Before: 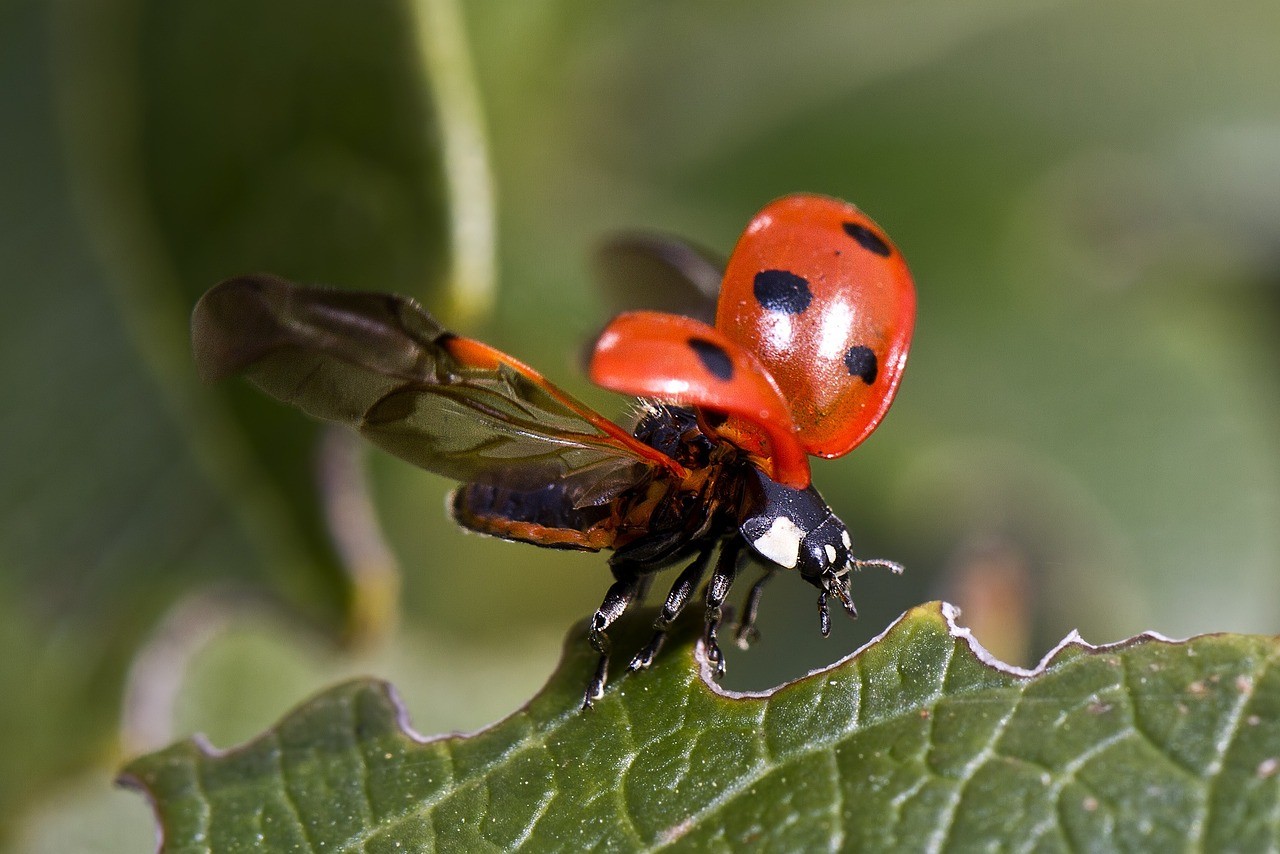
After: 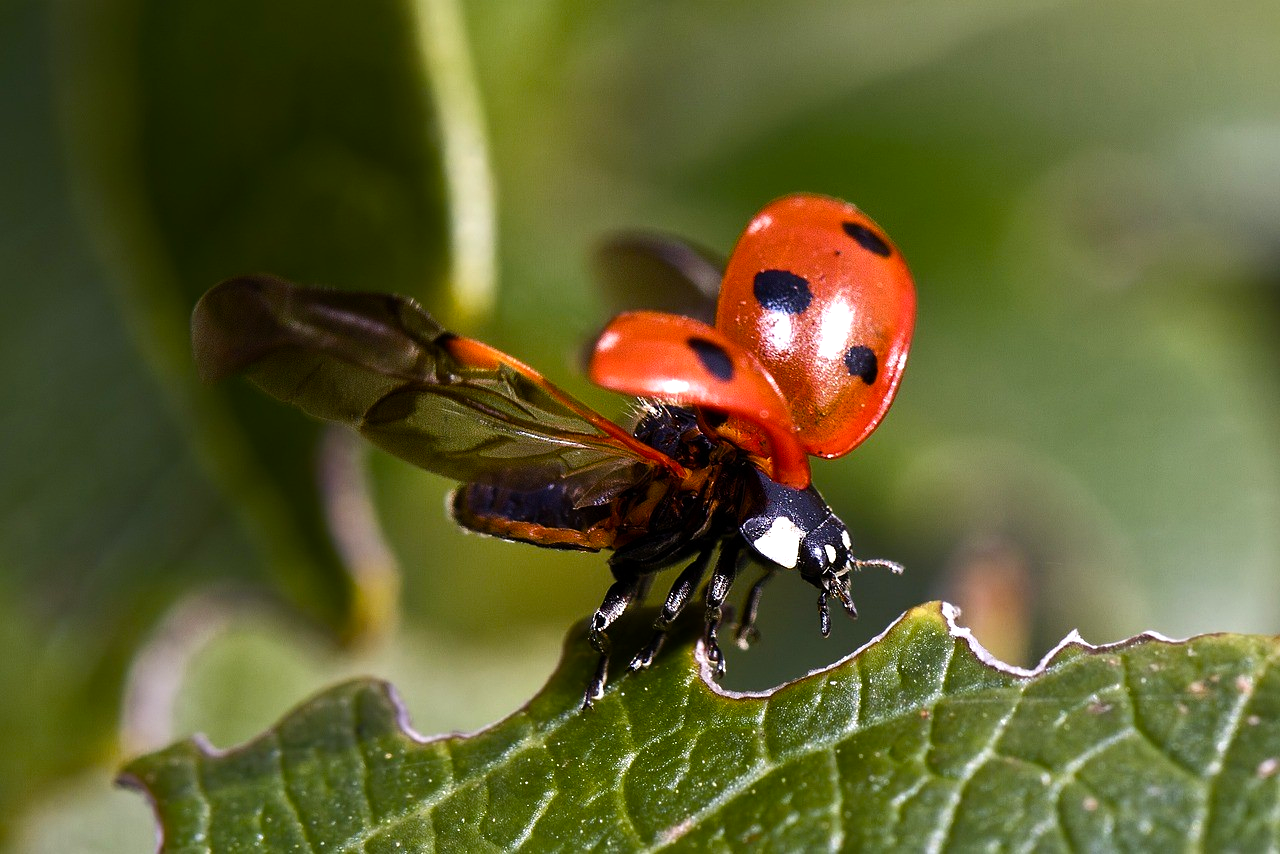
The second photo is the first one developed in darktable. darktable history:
color balance rgb: shadows lift › luminance -20%, power › hue 72.24°, highlights gain › luminance 15%, global offset › hue 171.6°, perceptual saturation grading › highlights -15%, perceptual saturation grading › shadows 25%, global vibrance 35%, contrast 10%
